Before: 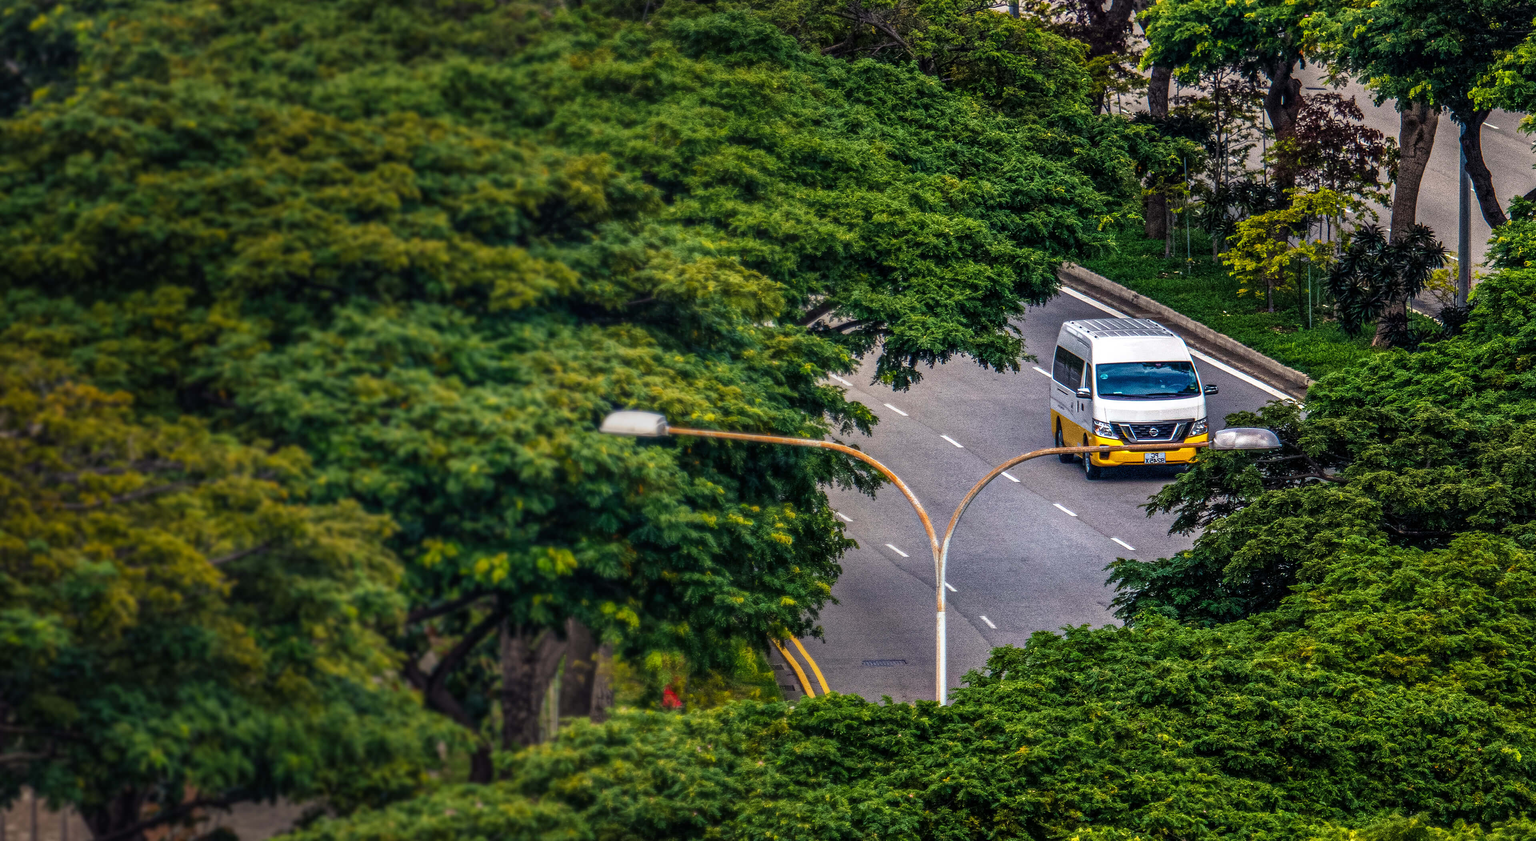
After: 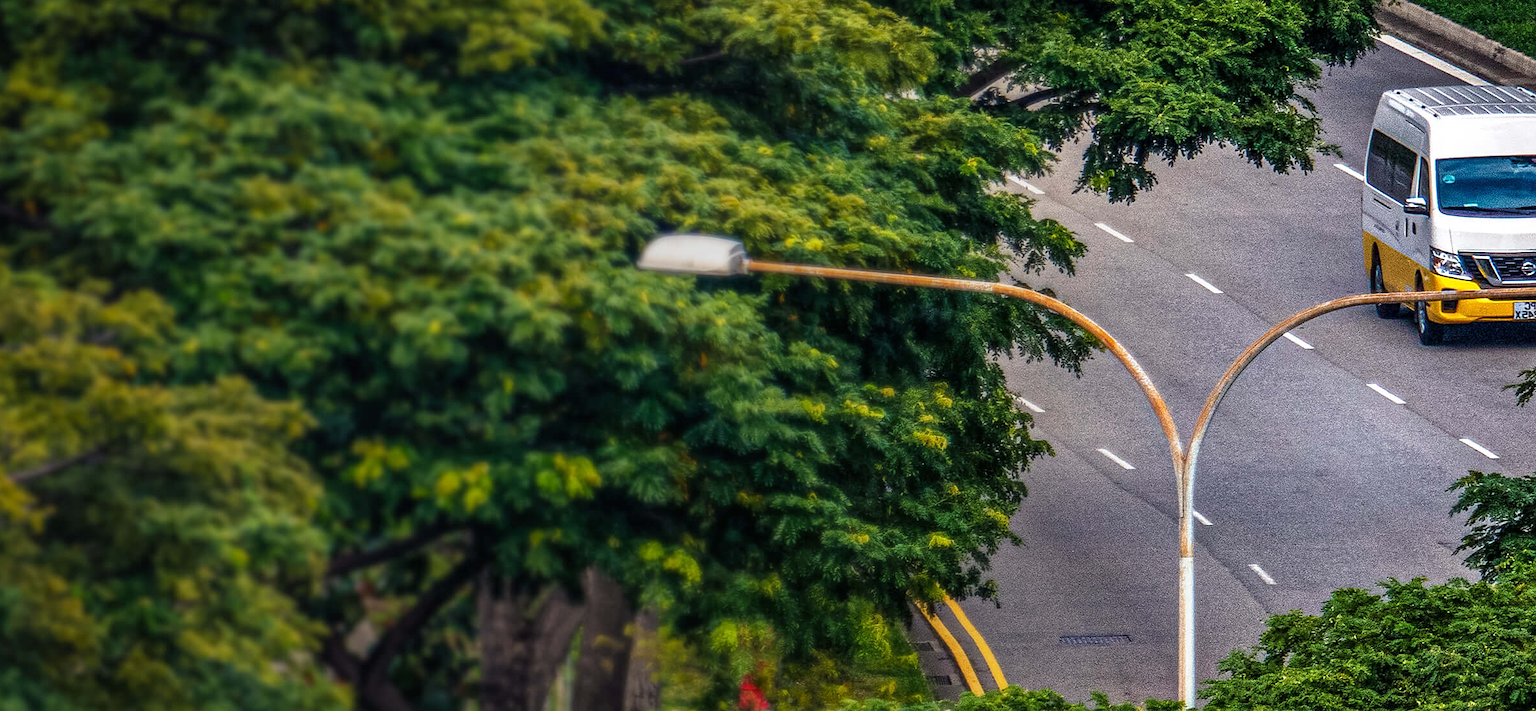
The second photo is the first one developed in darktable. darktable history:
crop: left 13.265%, top 31.567%, right 24.564%, bottom 15.844%
sharpen: amount 0.218
